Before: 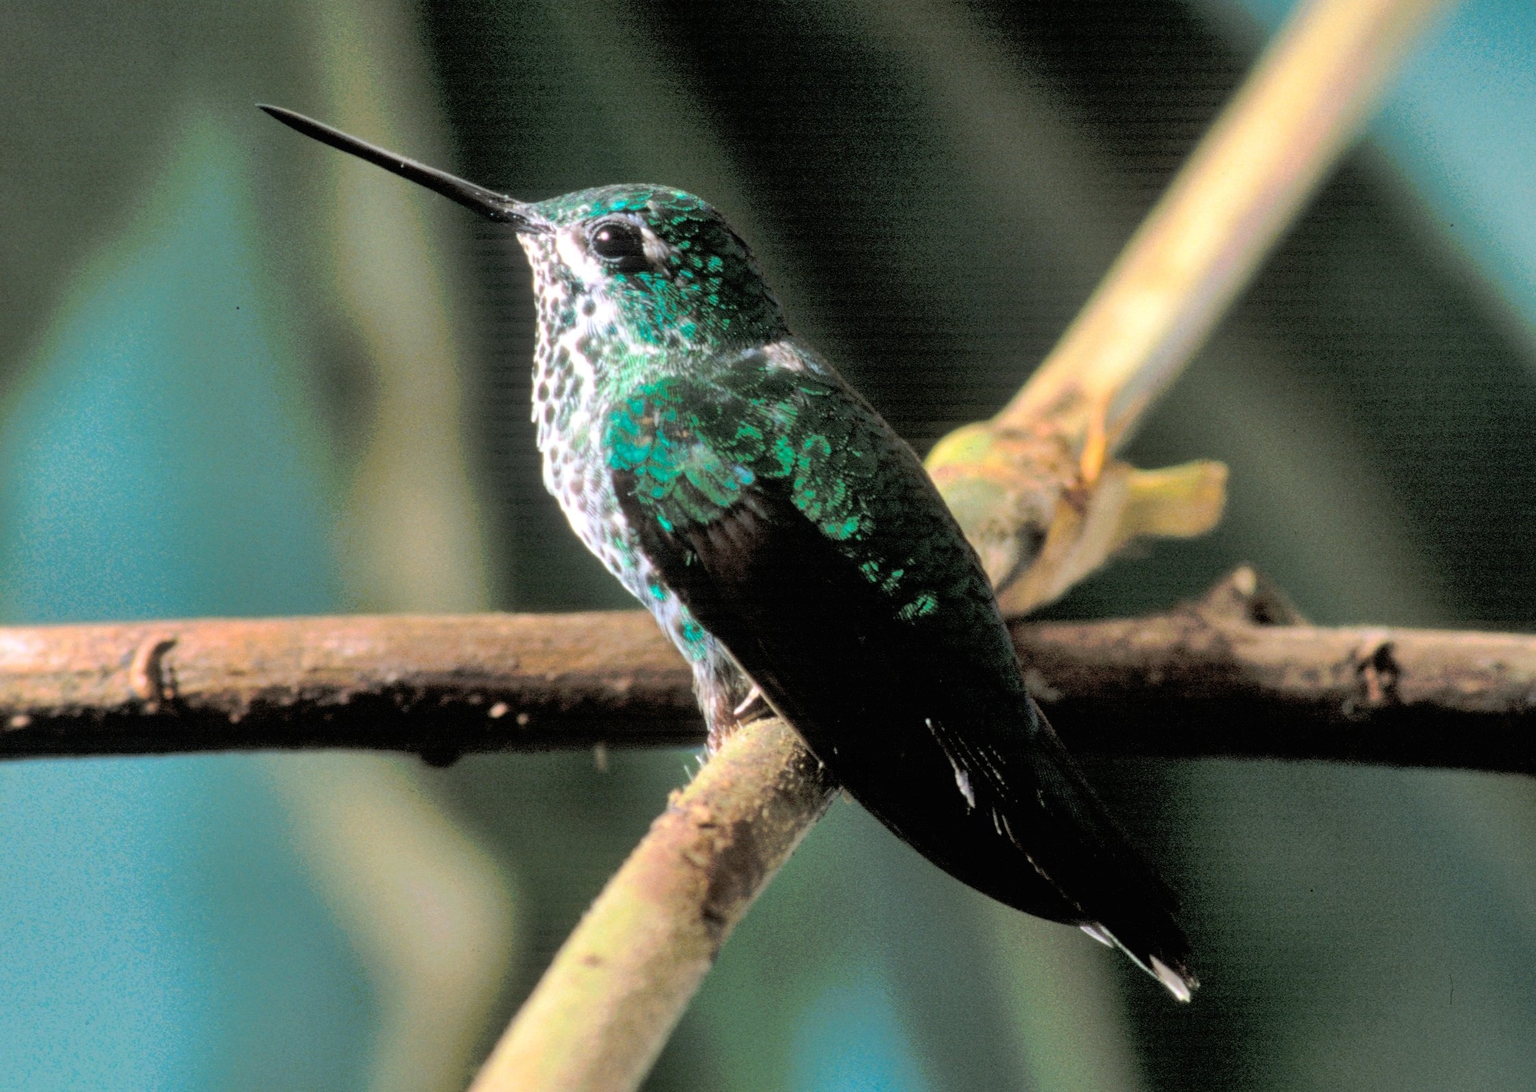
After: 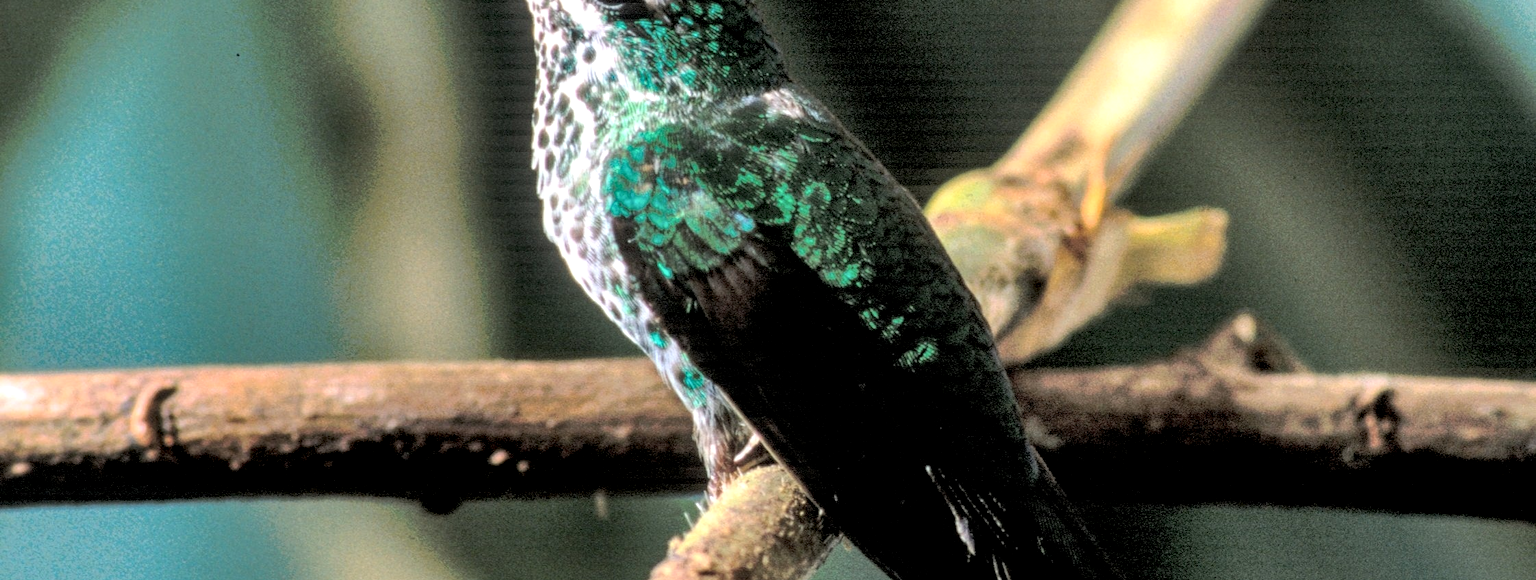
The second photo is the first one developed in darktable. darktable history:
crop and rotate: top 23.226%, bottom 23.619%
local contrast: detail 150%
